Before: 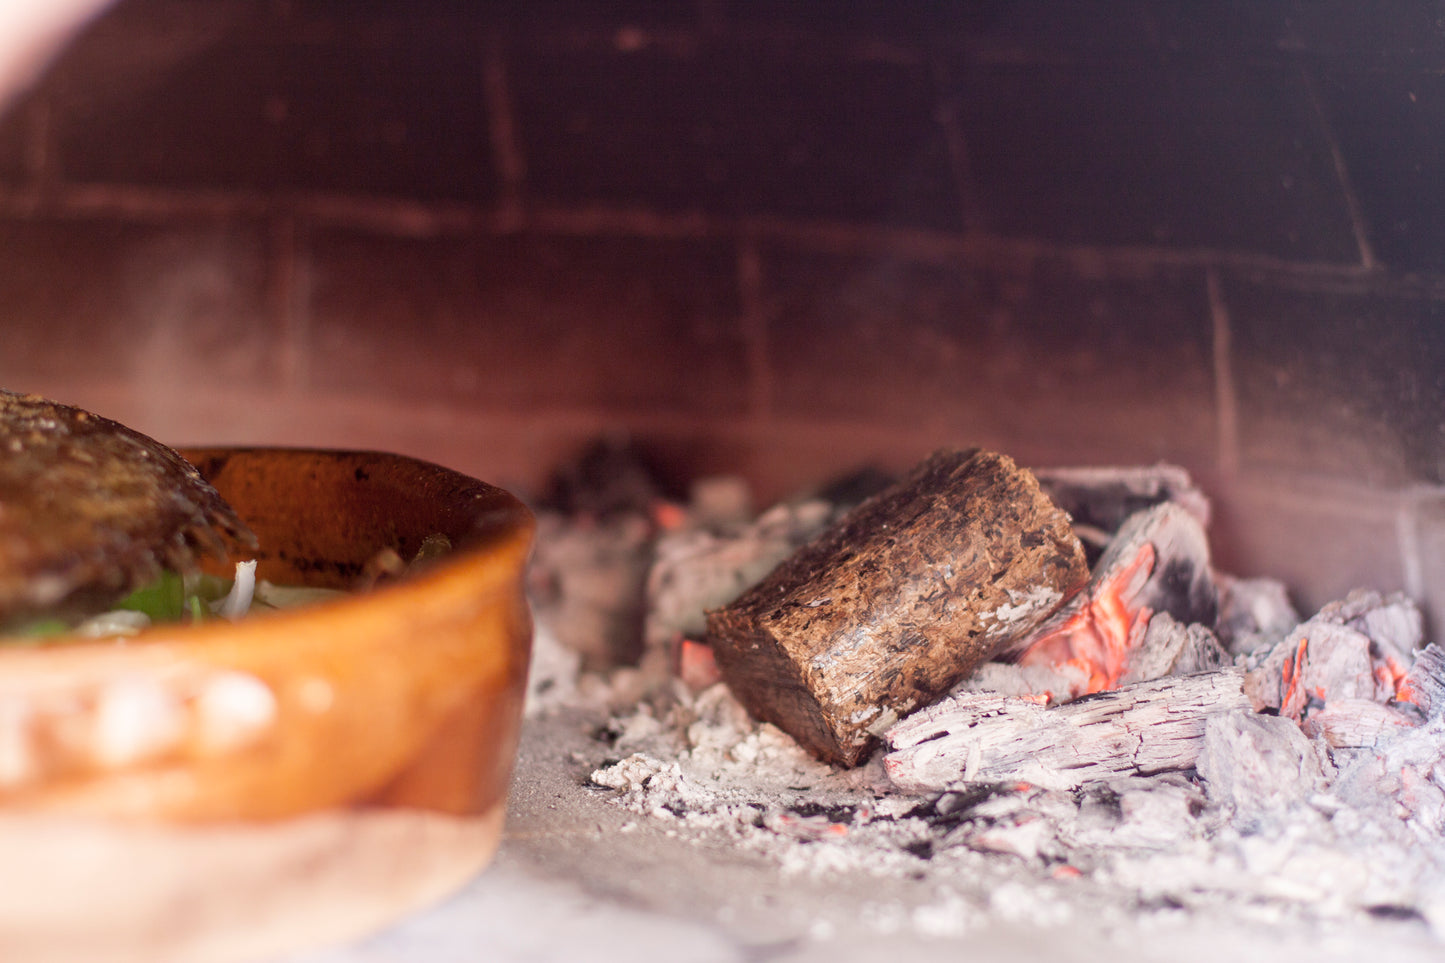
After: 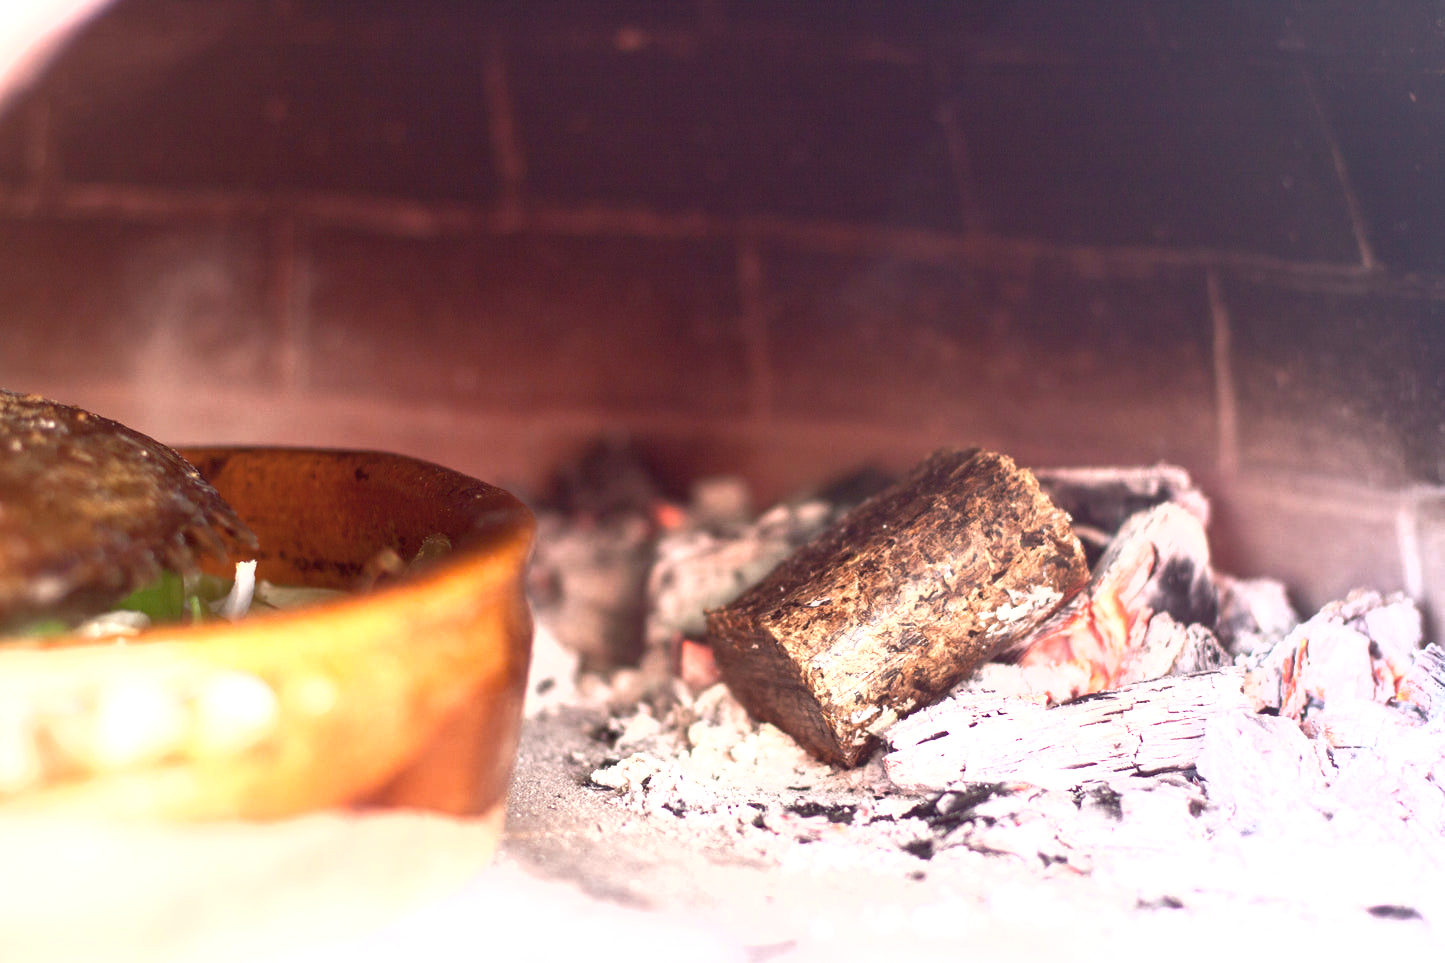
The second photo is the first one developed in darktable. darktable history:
exposure: black level correction 0, exposure 0.7 EV, compensate exposure bias true, compensate highlight preservation false
tone curve: curves: ch0 [(0, 0.081) (0.483, 0.453) (0.881, 0.992)]
color balance: output saturation 98.5%
